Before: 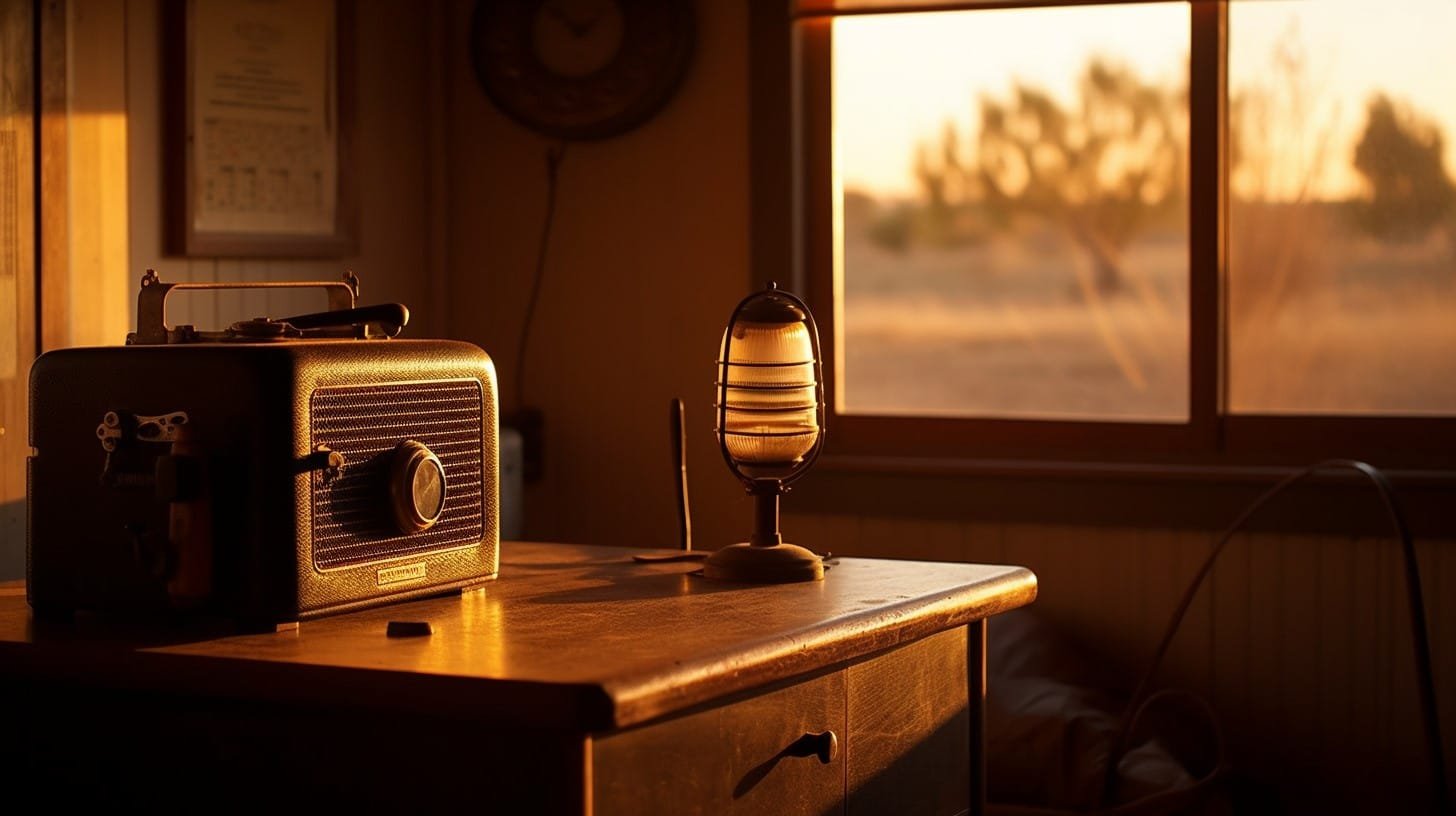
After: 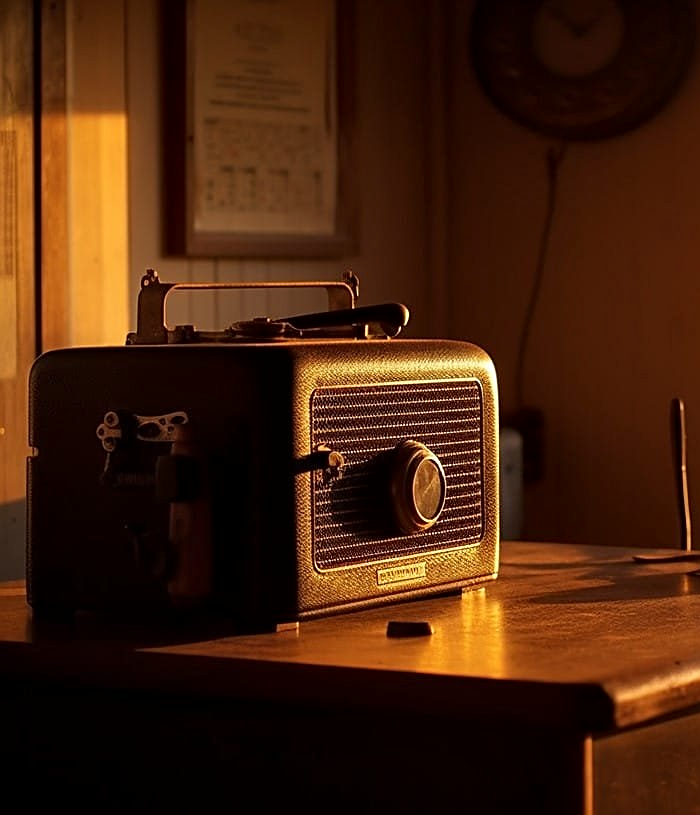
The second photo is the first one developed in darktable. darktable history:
crop and rotate: left 0.016%, top 0%, right 51.904%
local contrast: mode bilateral grid, contrast 19, coarseness 51, detail 120%, midtone range 0.2
sharpen: on, module defaults
